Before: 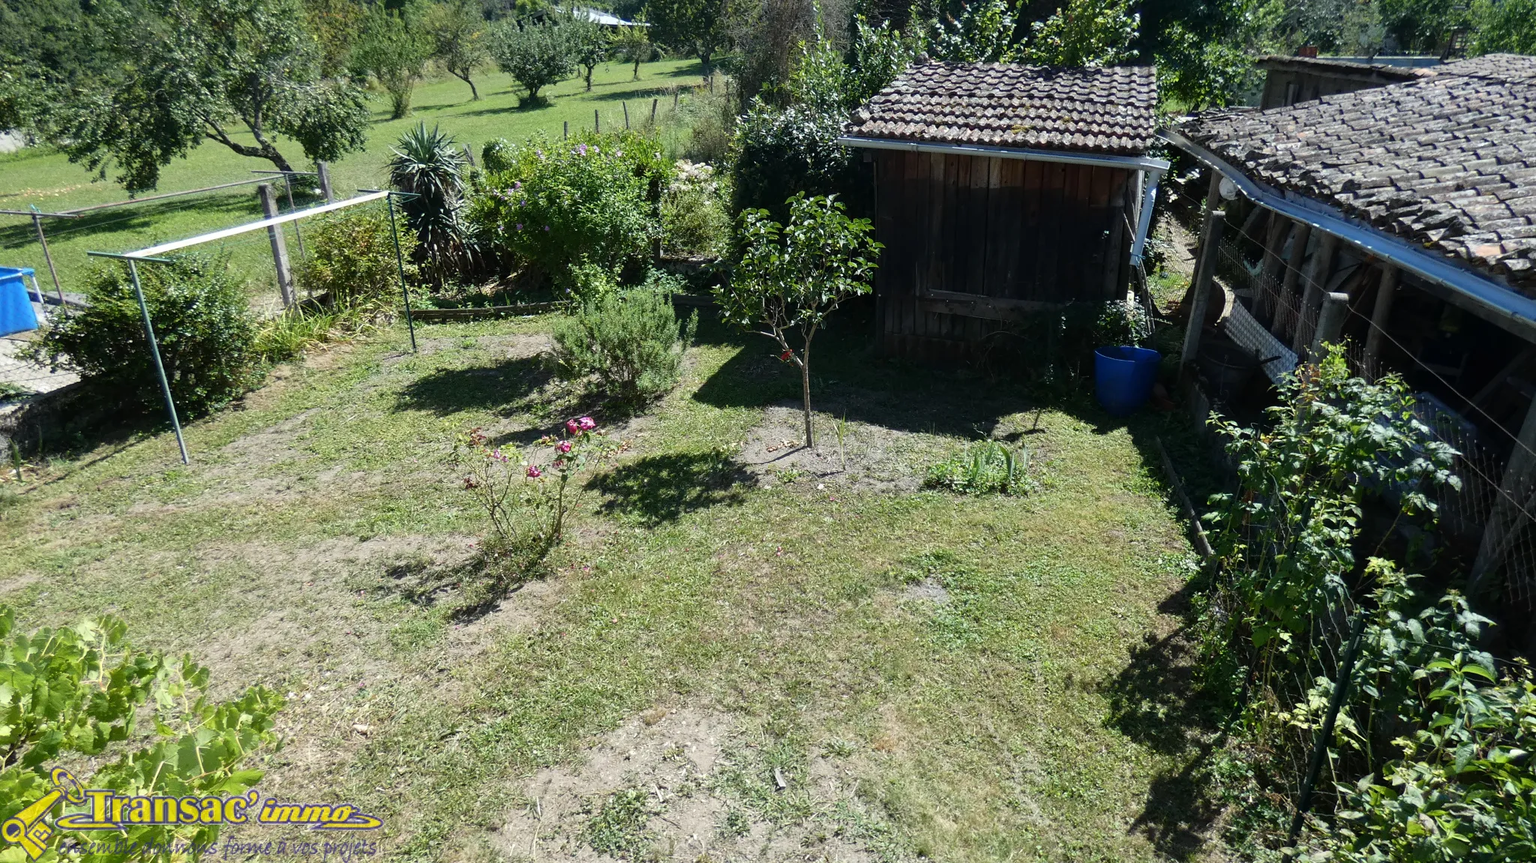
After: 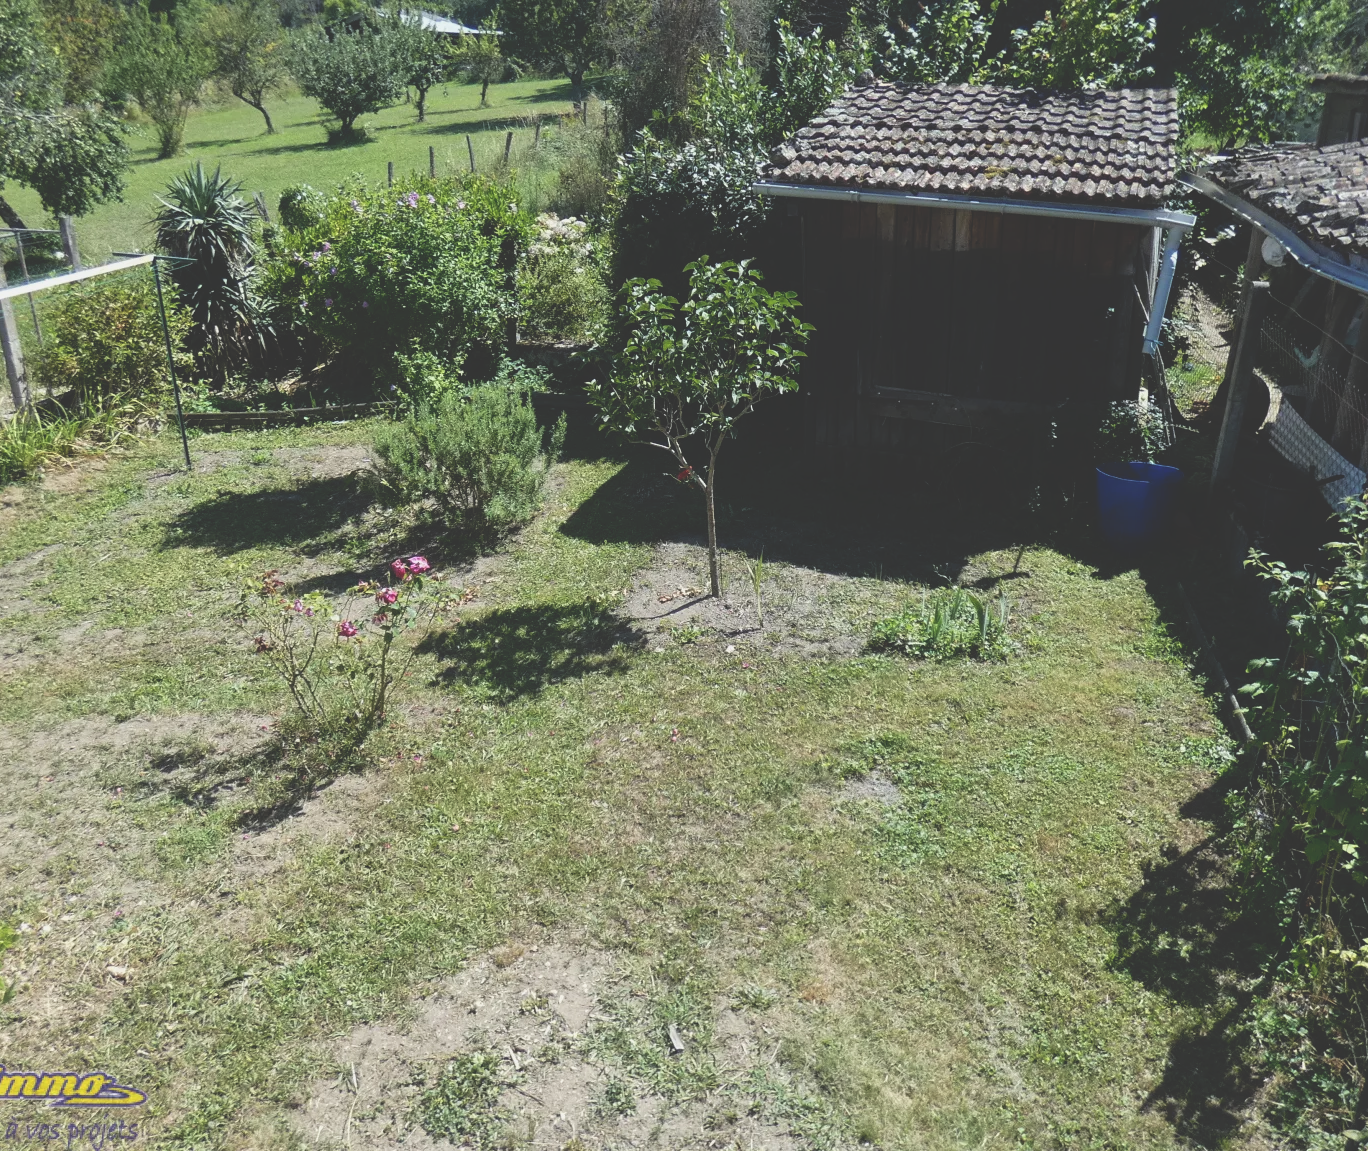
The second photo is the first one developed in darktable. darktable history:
tone curve: curves: ch0 [(0, 0.211) (0.15, 0.25) (1, 0.953)], preserve colors none
crop and rotate: left 17.787%, right 15.405%
